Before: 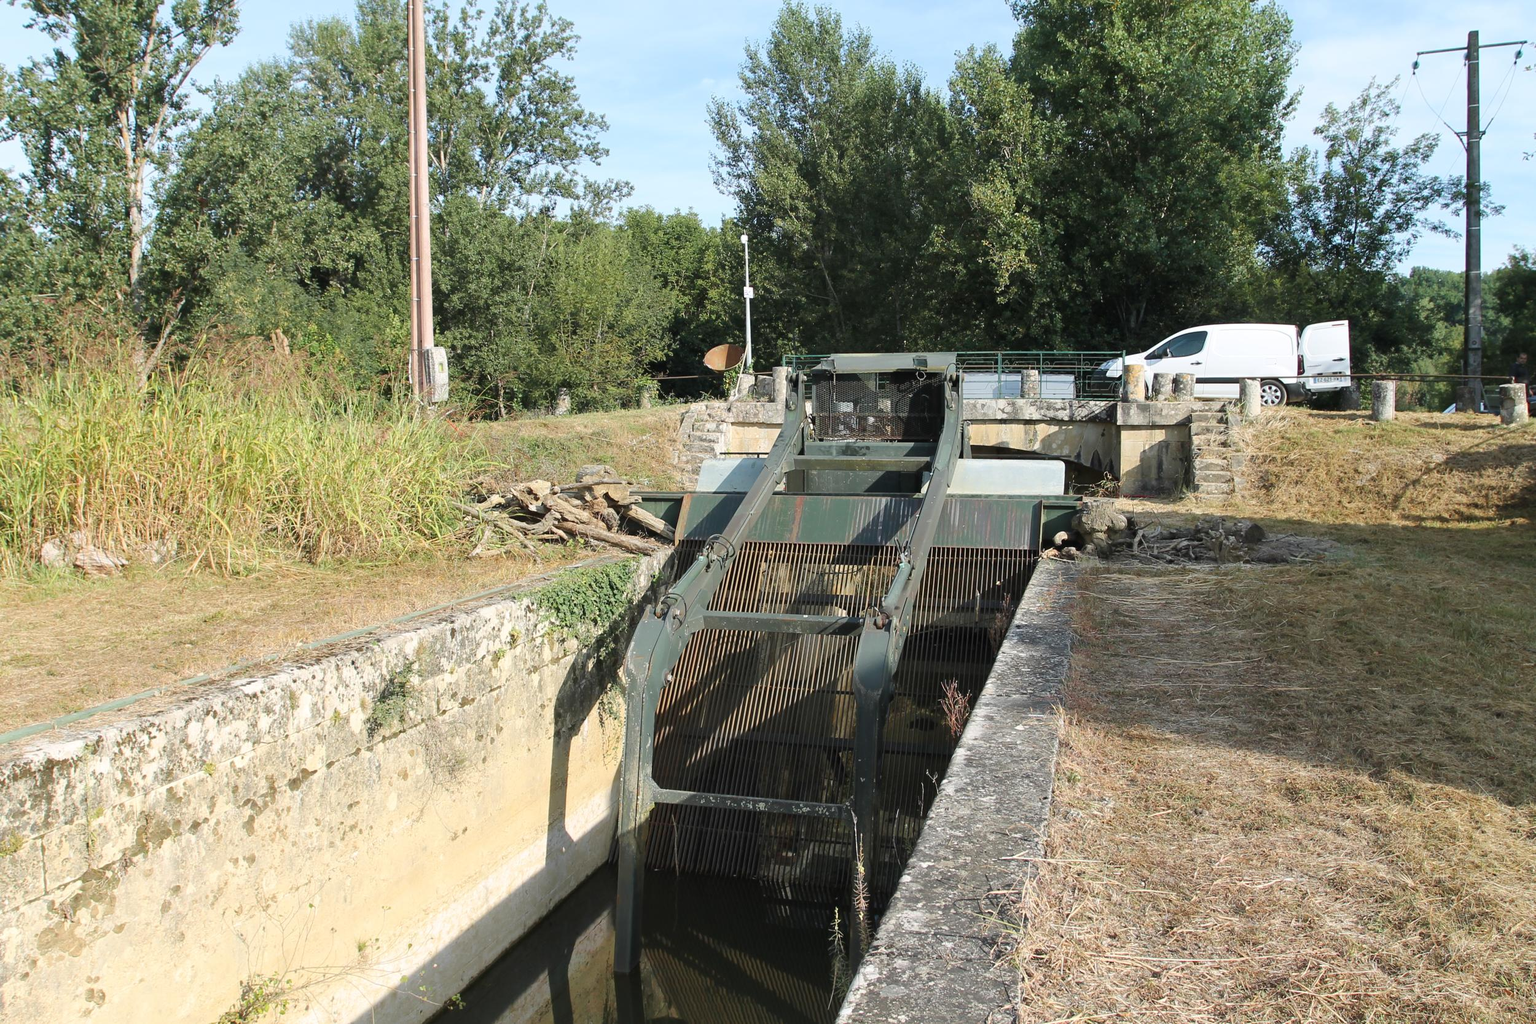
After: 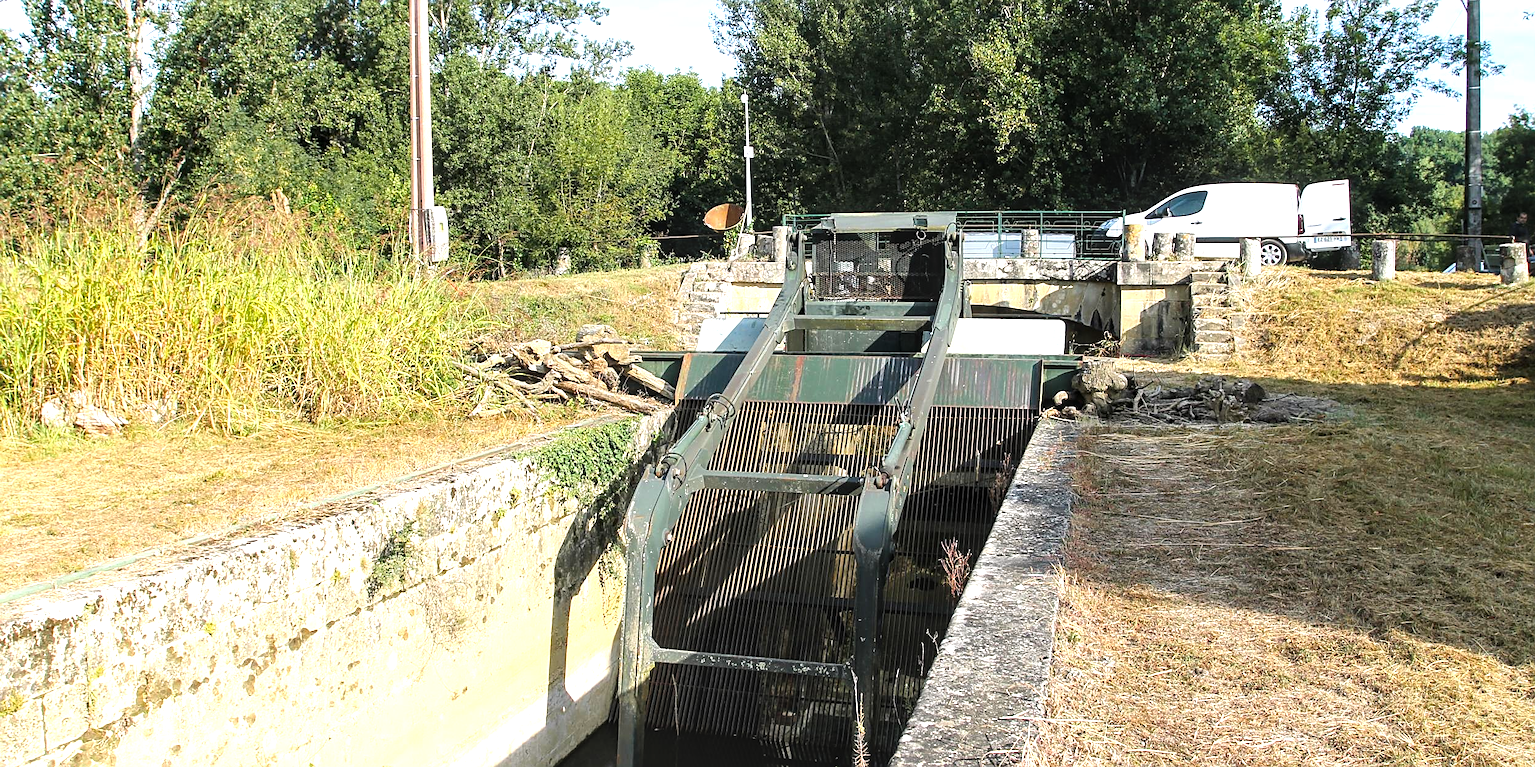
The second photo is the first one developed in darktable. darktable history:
crop: top 13.759%, bottom 11.282%
local contrast: detail 130%
color balance rgb: shadows lift › luminance -19.65%, highlights gain › chroma 0.284%, highlights gain › hue 332.35°, perceptual saturation grading › global saturation 25.43%
exposure: black level correction 0, compensate highlight preservation false
tone equalizer: -8 EV -0.77 EV, -7 EV -0.712 EV, -6 EV -0.579 EV, -5 EV -0.384 EV, -3 EV 0.371 EV, -2 EV 0.6 EV, -1 EV 0.677 EV, +0 EV 0.774 EV
sharpen: on, module defaults
